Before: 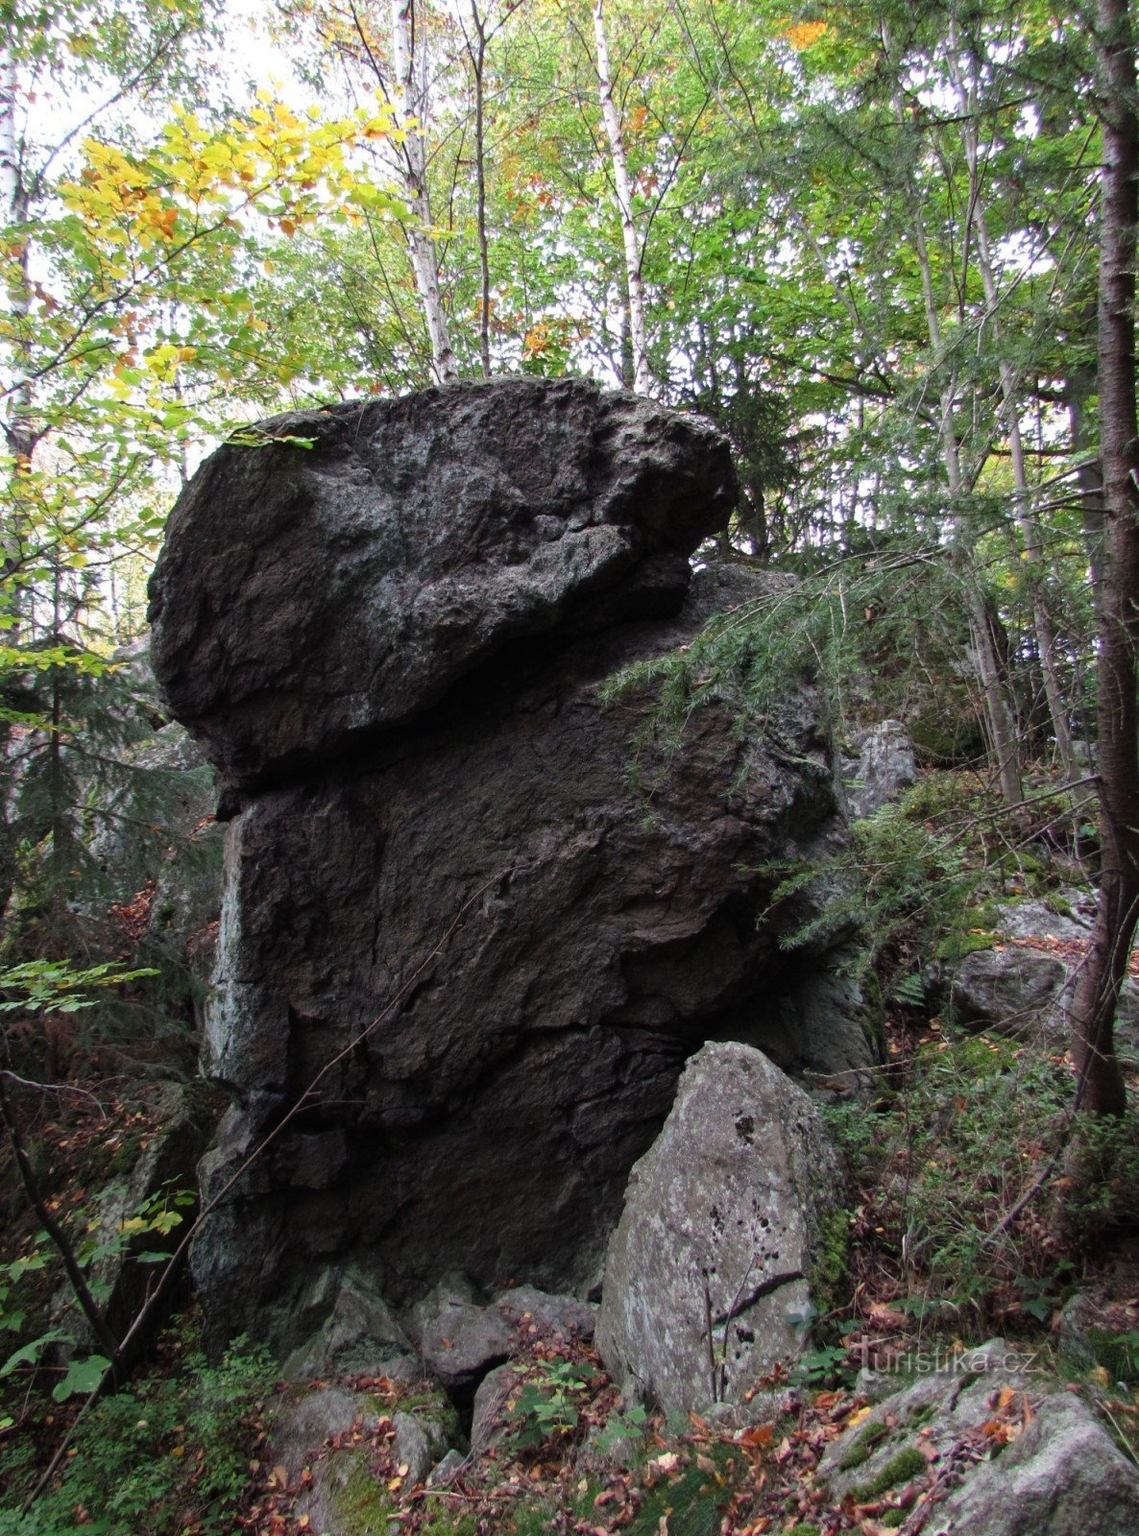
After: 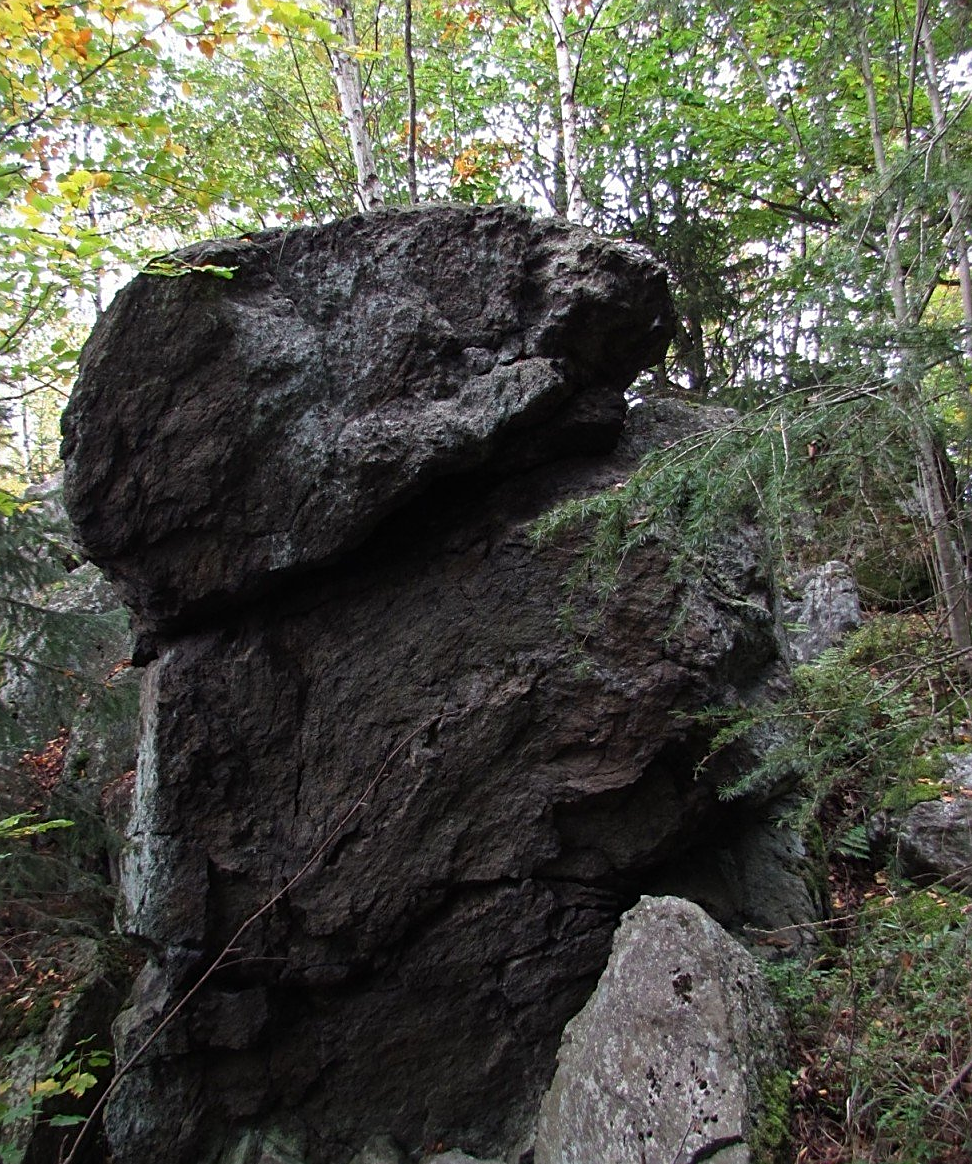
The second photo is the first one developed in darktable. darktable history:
crop: left 7.856%, top 11.836%, right 10.12%, bottom 15.387%
sharpen: on, module defaults
